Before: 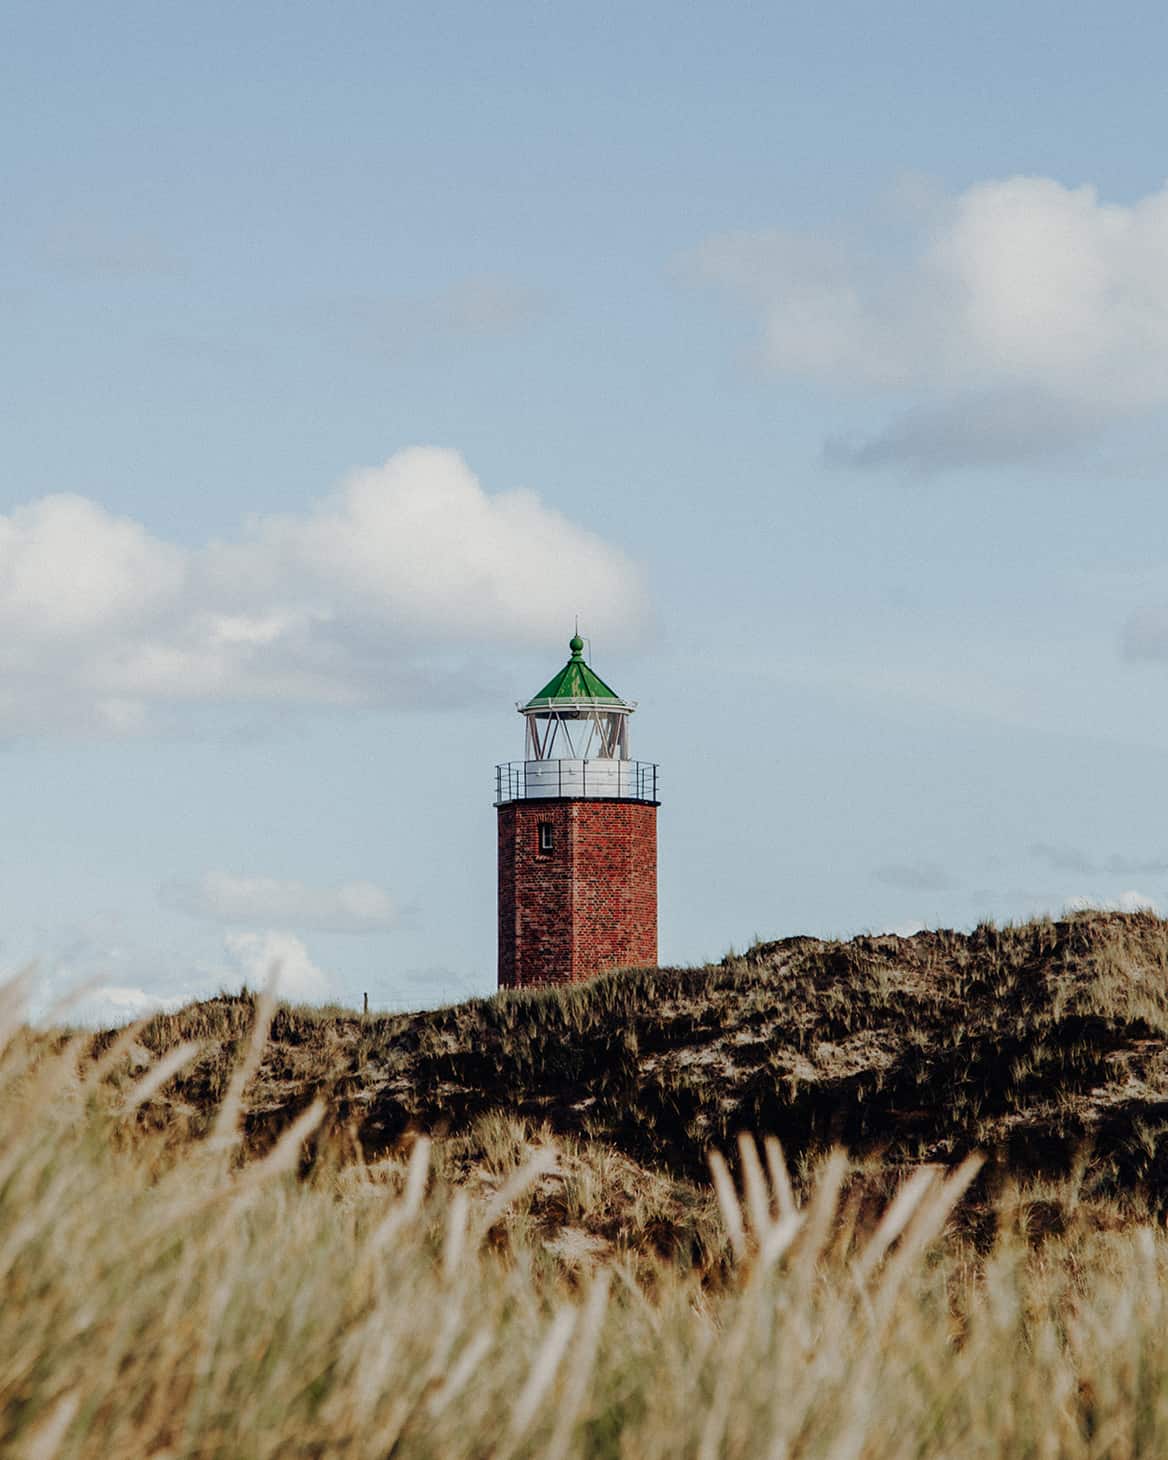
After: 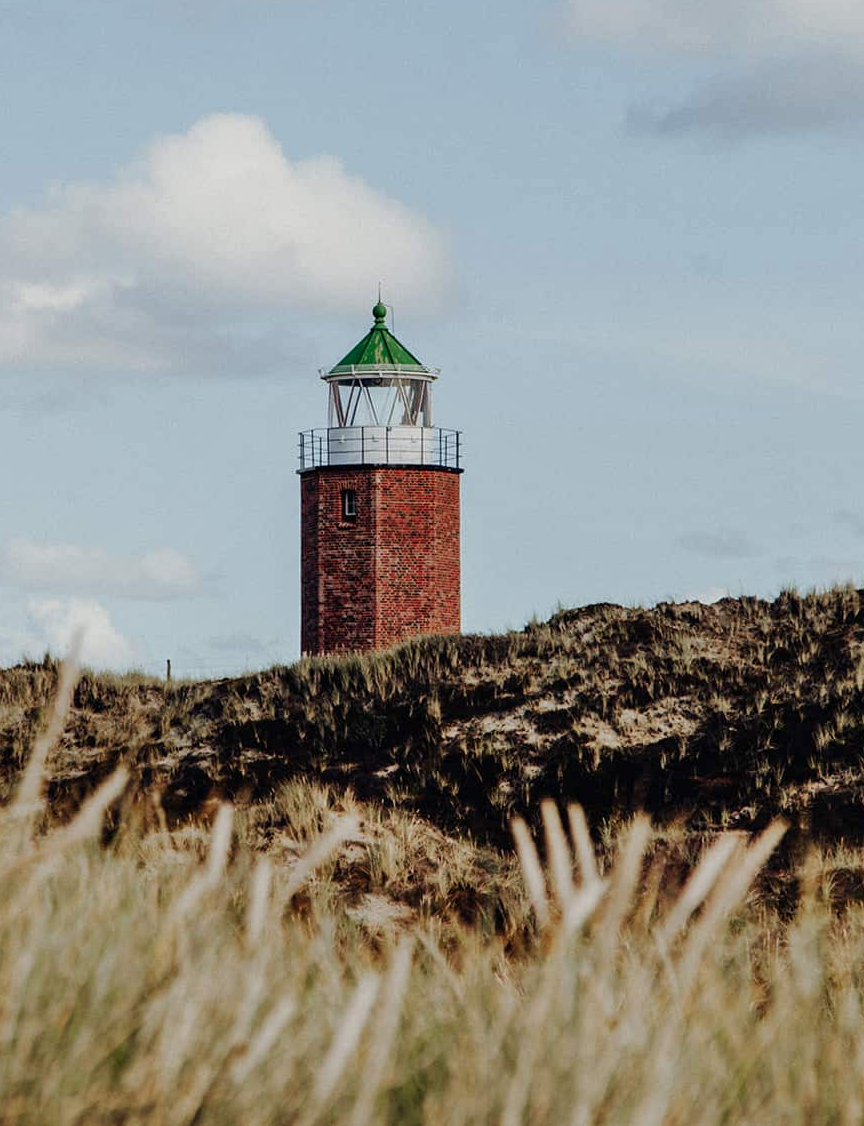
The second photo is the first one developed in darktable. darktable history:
crop: left 16.871%, top 22.857%, right 9.116%
shadows and highlights: shadows 52.34, highlights -28.23, soften with gaussian
